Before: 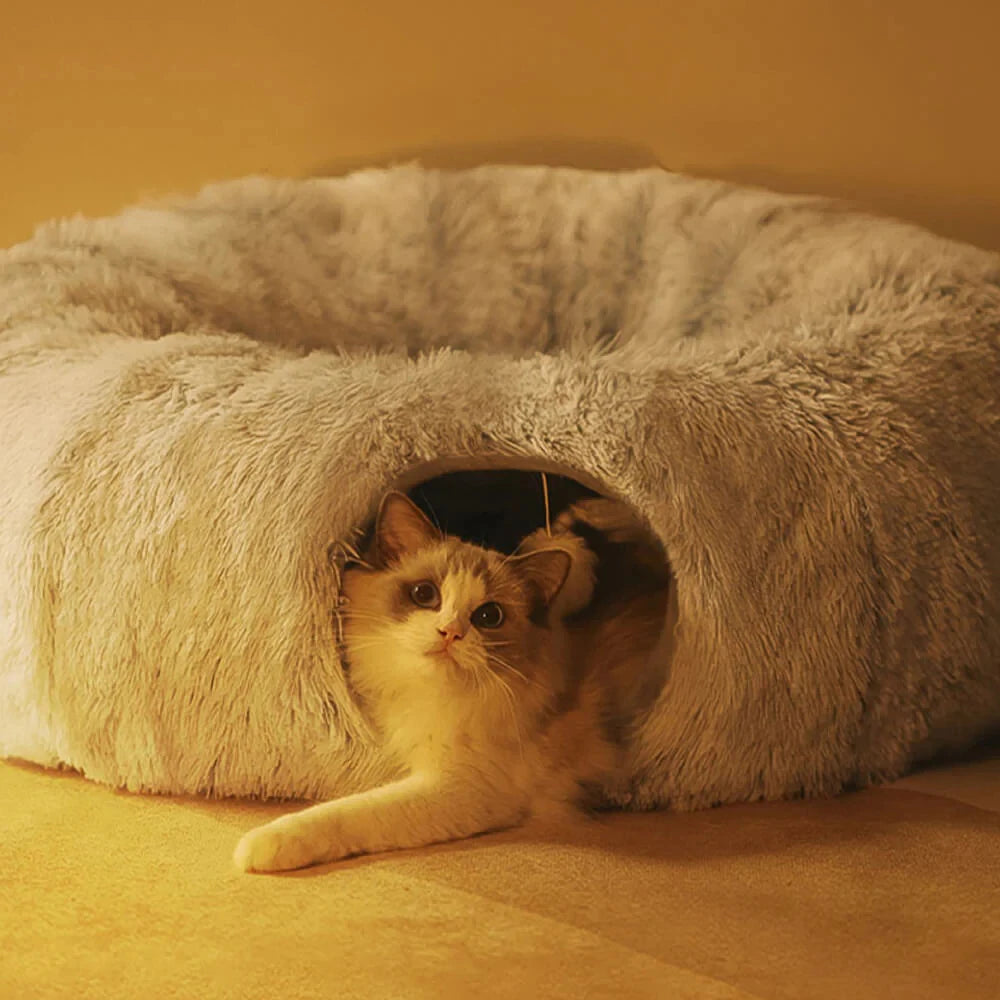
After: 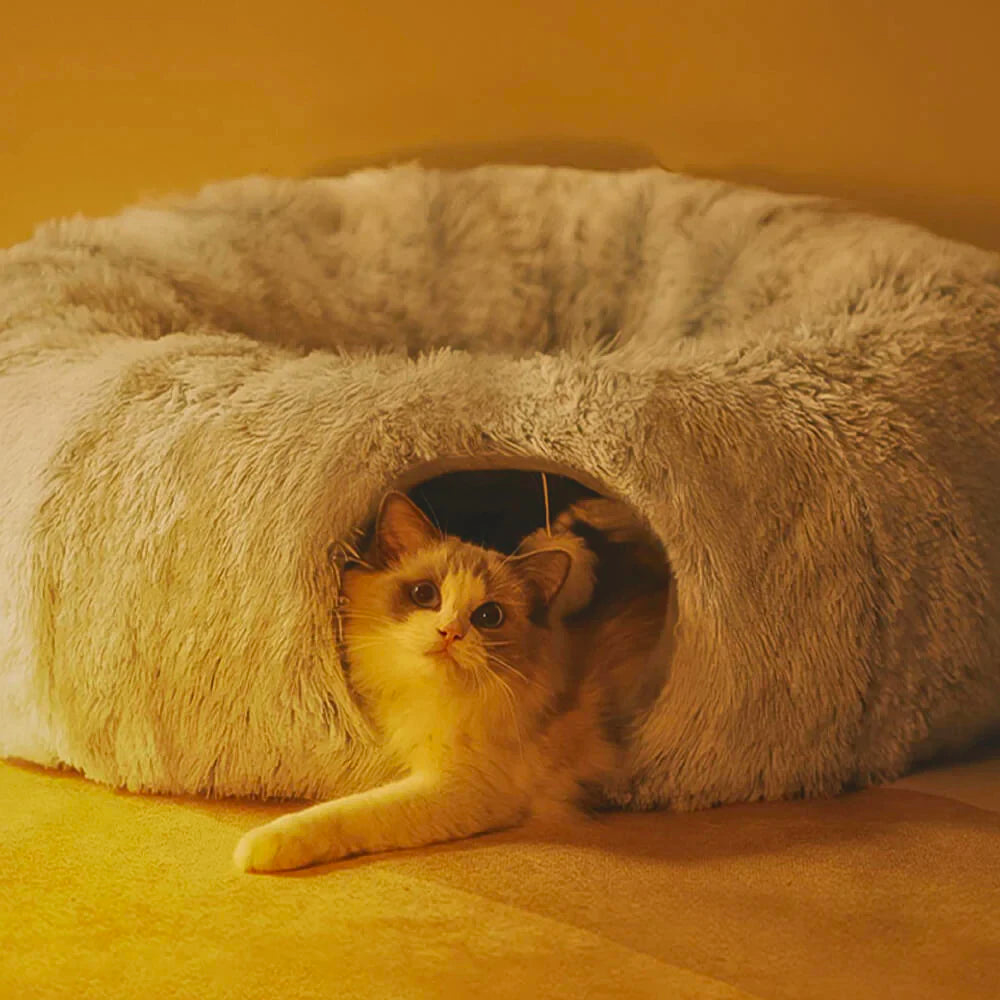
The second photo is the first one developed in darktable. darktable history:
contrast brightness saturation: contrast -0.19, saturation 0.19
local contrast: mode bilateral grid, contrast 20, coarseness 50, detail 130%, midtone range 0.2
shadows and highlights: radius 125.46, shadows 21.19, highlights -21.19, low approximation 0.01
